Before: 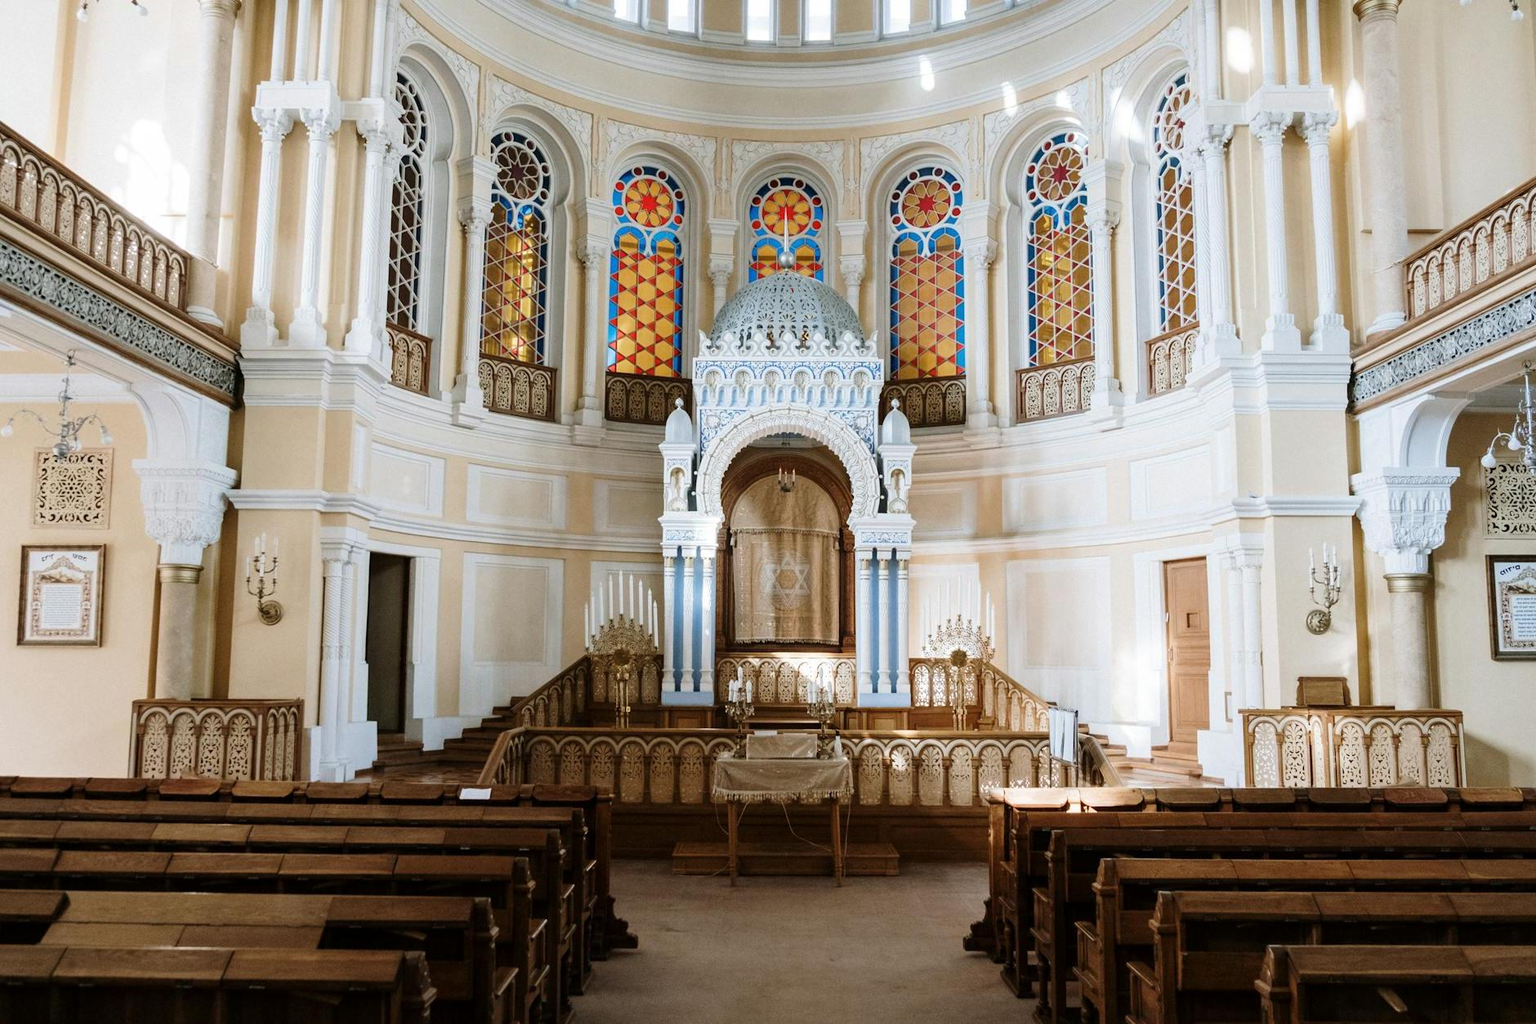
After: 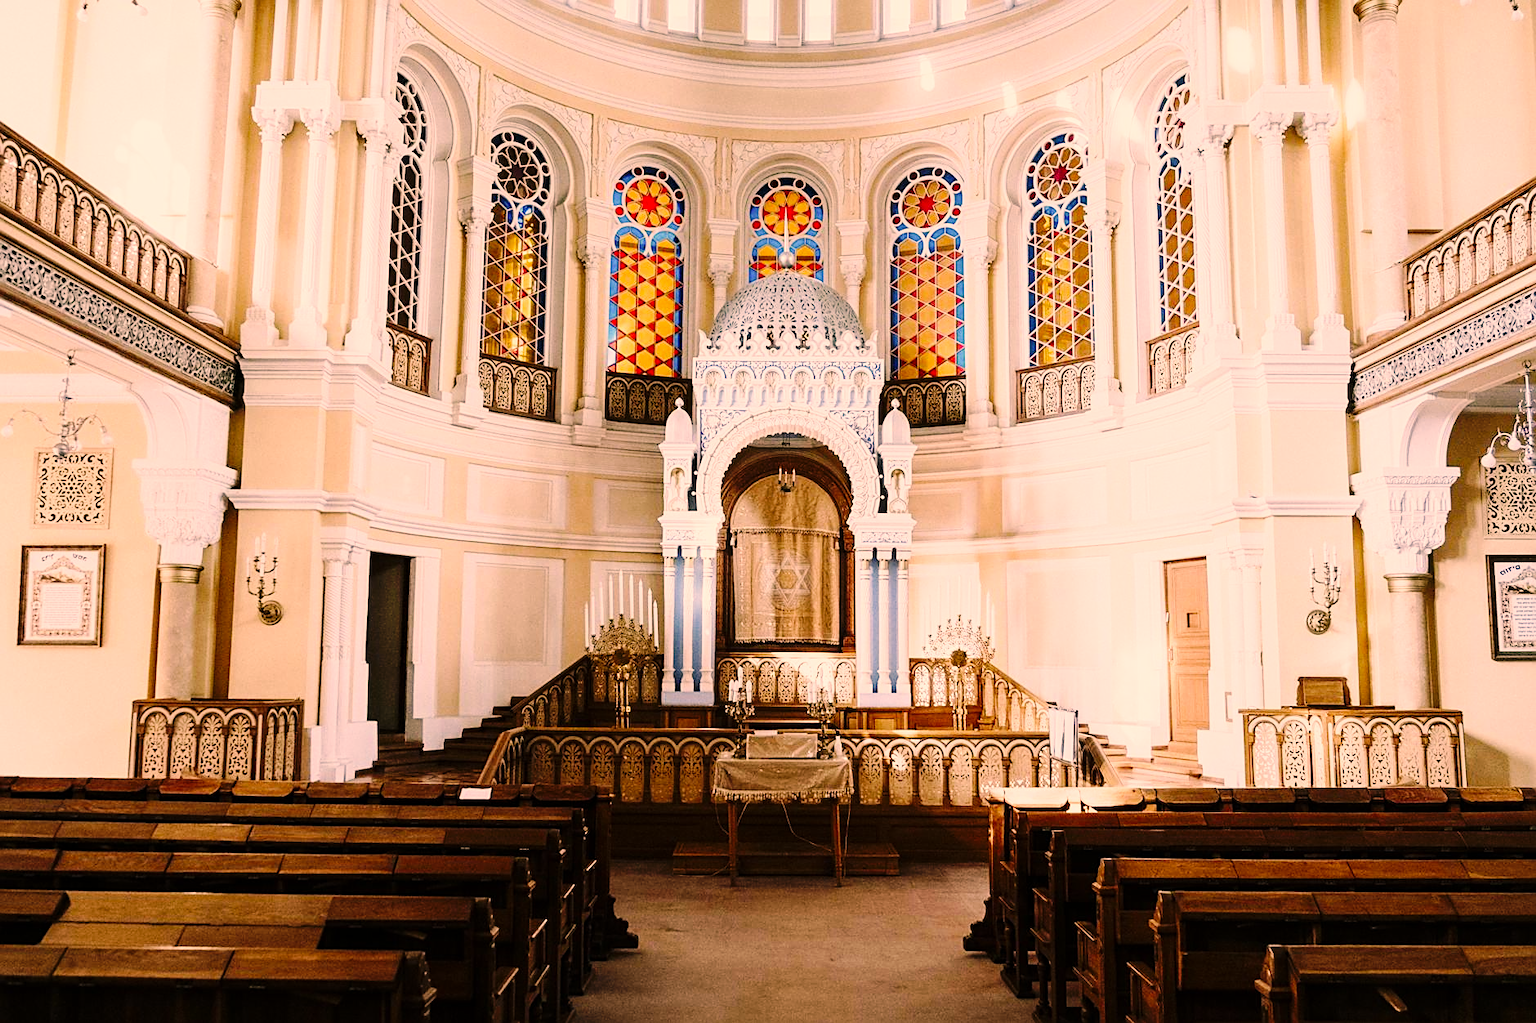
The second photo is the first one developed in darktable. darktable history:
color correction: highlights a* 20.68, highlights b* 19.56
sharpen: on, module defaults
base curve: curves: ch0 [(0, 0) (0.036, 0.025) (0.121, 0.166) (0.206, 0.329) (0.605, 0.79) (1, 1)], preserve colors none
